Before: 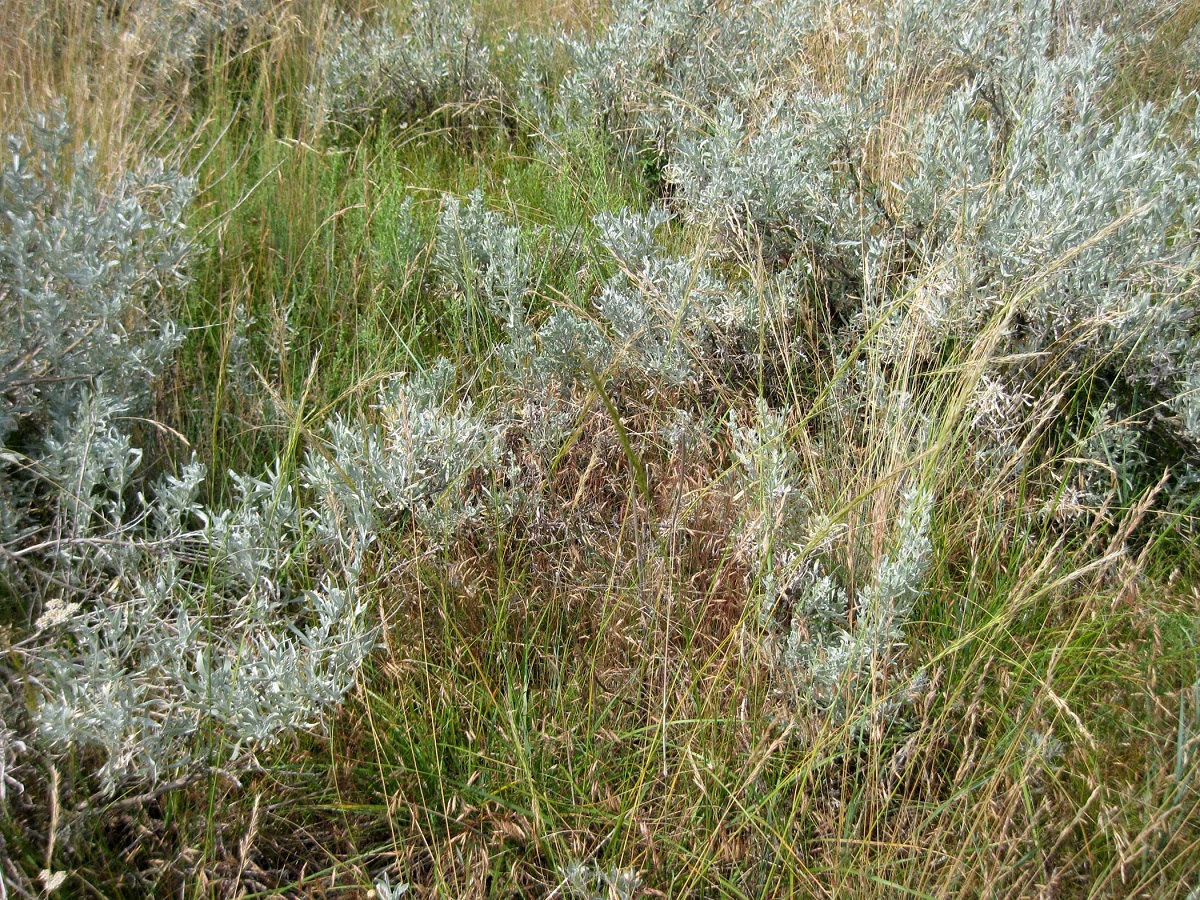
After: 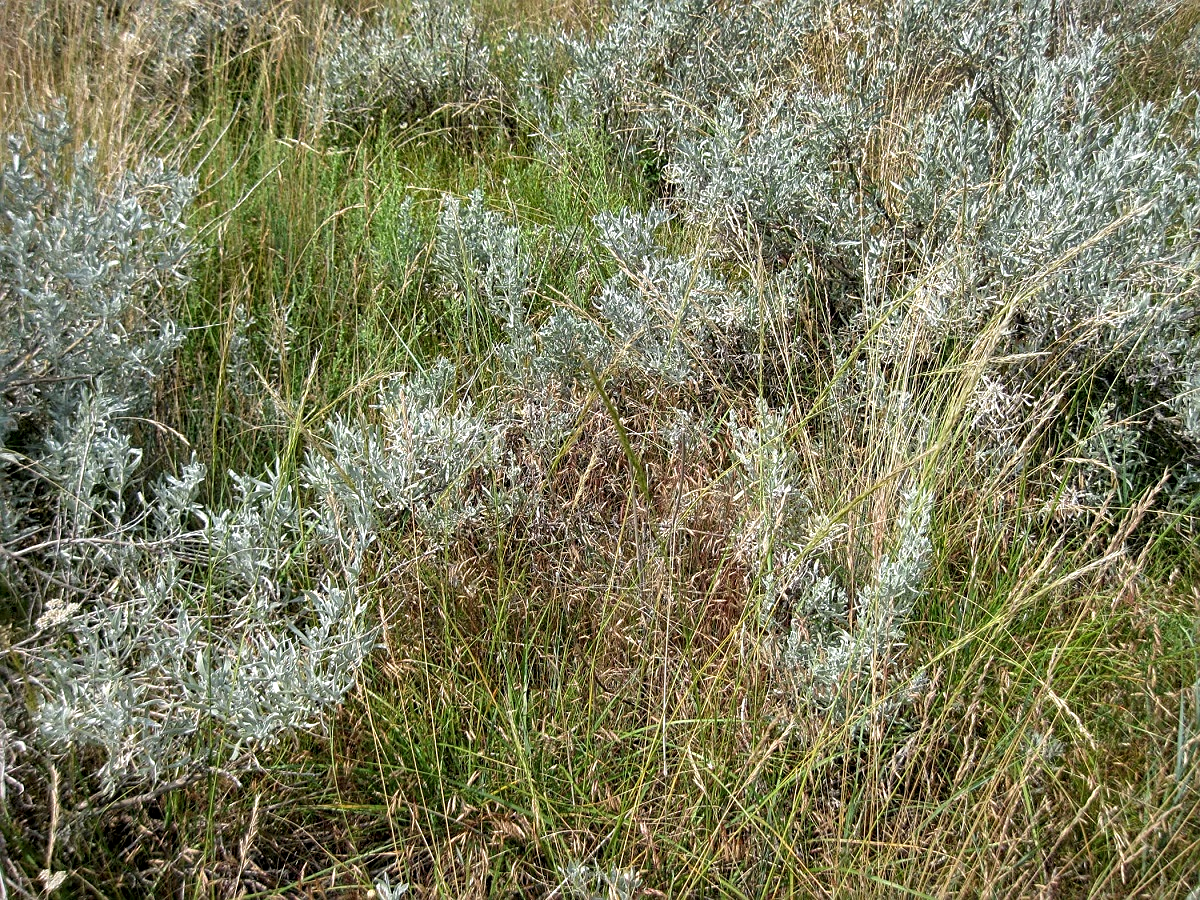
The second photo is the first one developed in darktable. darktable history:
shadows and highlights: shadows 19.35, highlights -84.68, soften with gaussian
local contrast: detail 130%
color correction: highlights b* 0.019, saturation 0.986
sharpen: on, module defaults
